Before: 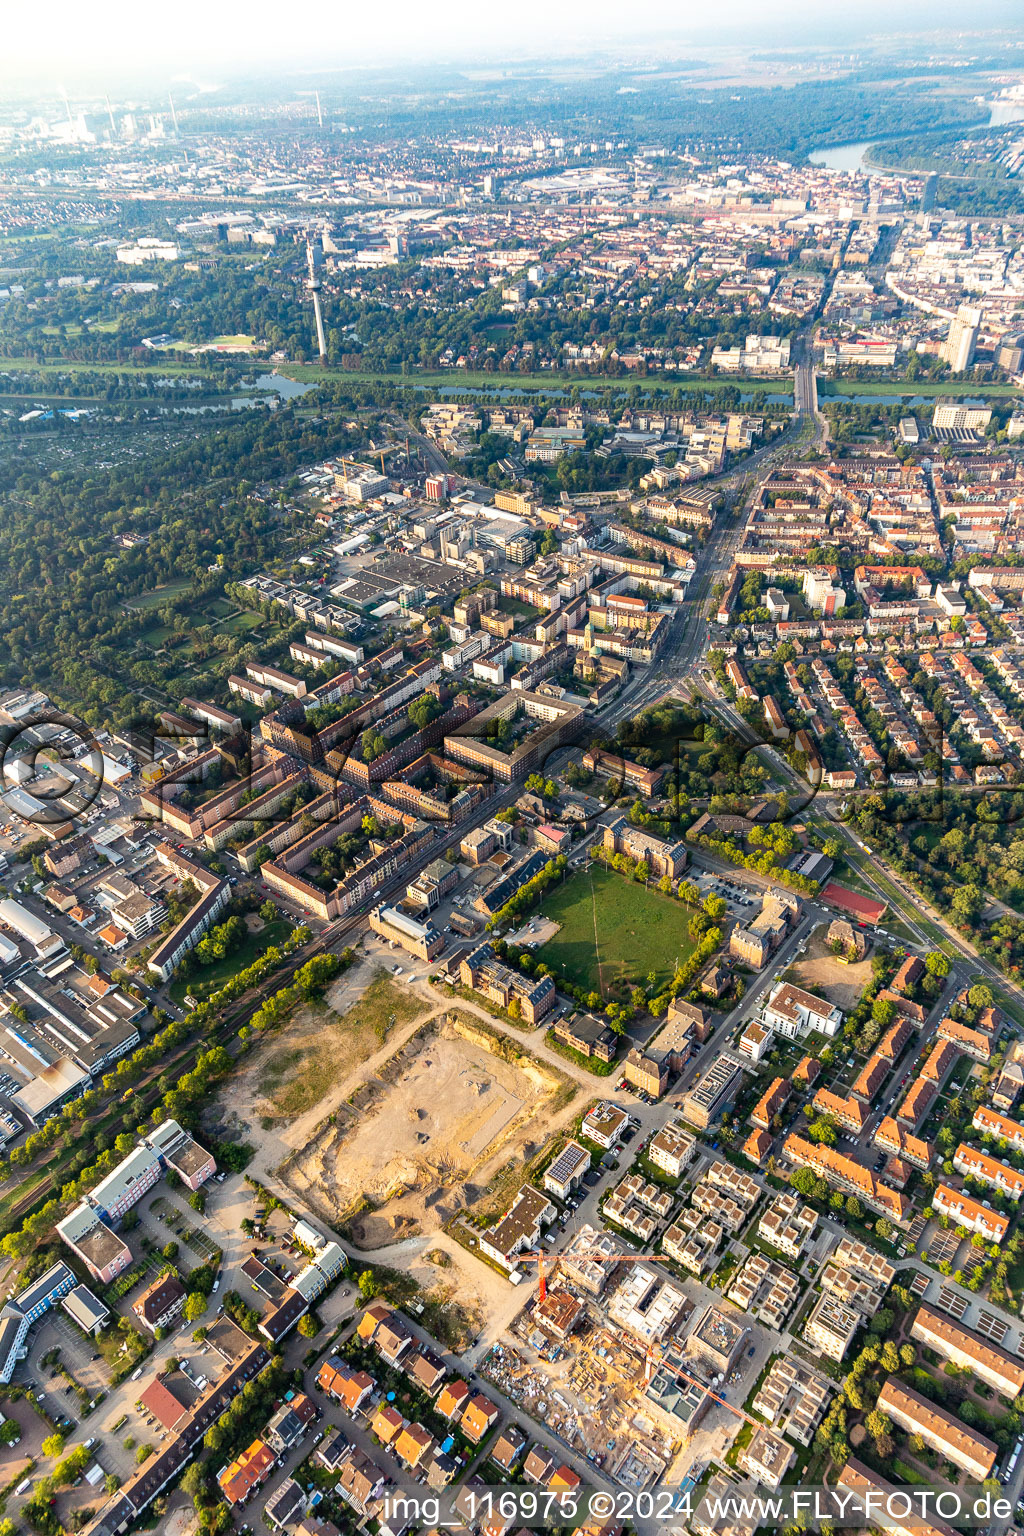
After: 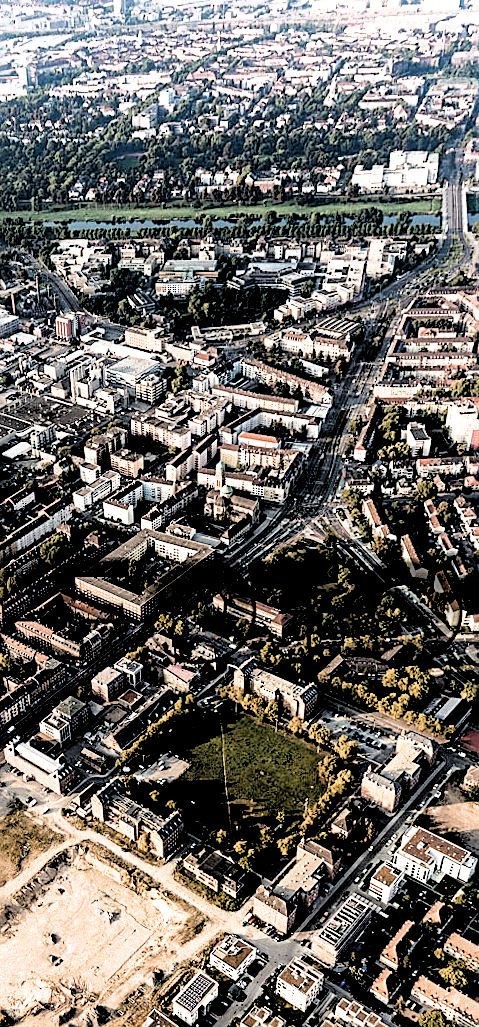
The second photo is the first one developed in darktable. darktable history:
crop: left 32.075%, top 10.976%, right 18.355%, bottom 17.596%
color zones: curves: ch2 [(0, 0.5) (0.143, 0.5) (0.286, 0.416) (0.429, 0.5) (0.571, 0.5) (0.714, 0.5) (0.857, 0.5) (1, 0.5)]
filmic rgb: black relative exposure -1 EV, white relative exposure 2.05 EV, hardness 1.52, contrast 2.25, enable highlight reconstruction true
local contrast: mode bilateral grid, contrast 20, coarseness 50, detail 120%, midtone range 0.2
rotate and perspective: rotation 0.062°, lens shift (vertical) 0.115, lens shift (horizontal) -0.133, crop left 0.047, crop right 0.94, crop top 0.061, crop bottom 0.94
contrast equalizer: y [[0.439, 0.44, 0.442, 0.457, 0.493, 0.498], [0.5 ×6], [0.5 ×6], [0 ×6], [0 ×6]], mix 0.76
sharpen: on, module defaults
contrast brightness saturation: saturation -0.17
